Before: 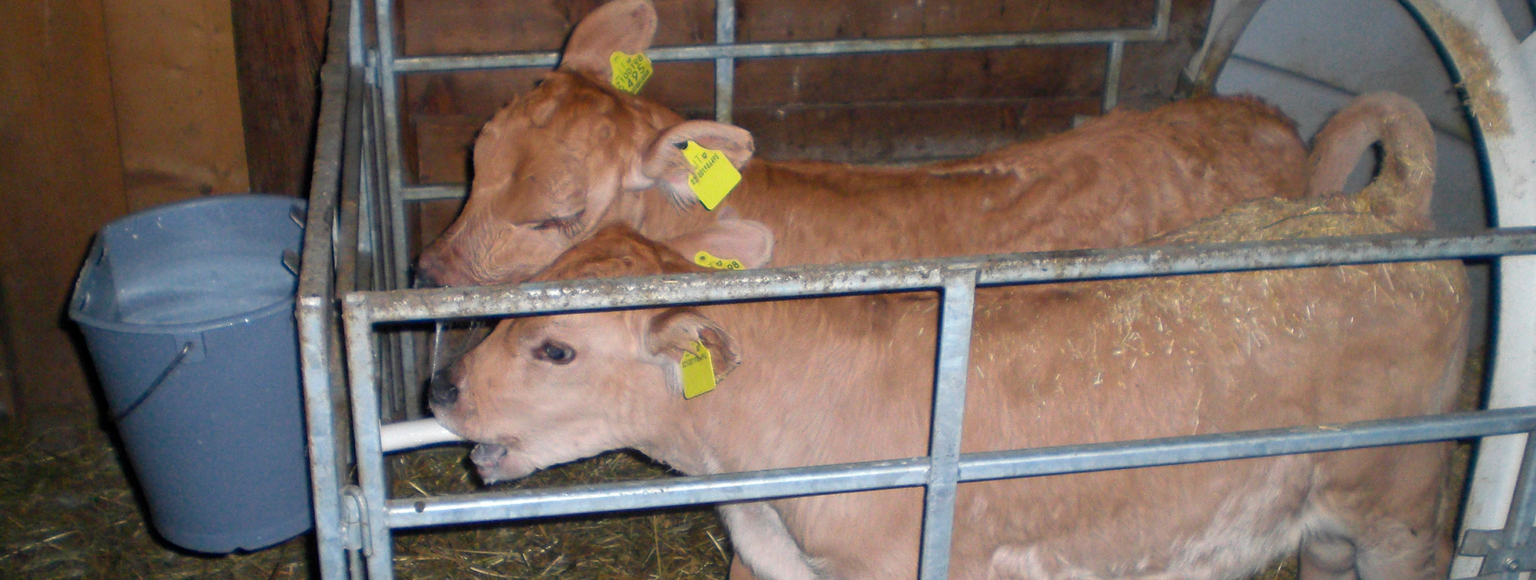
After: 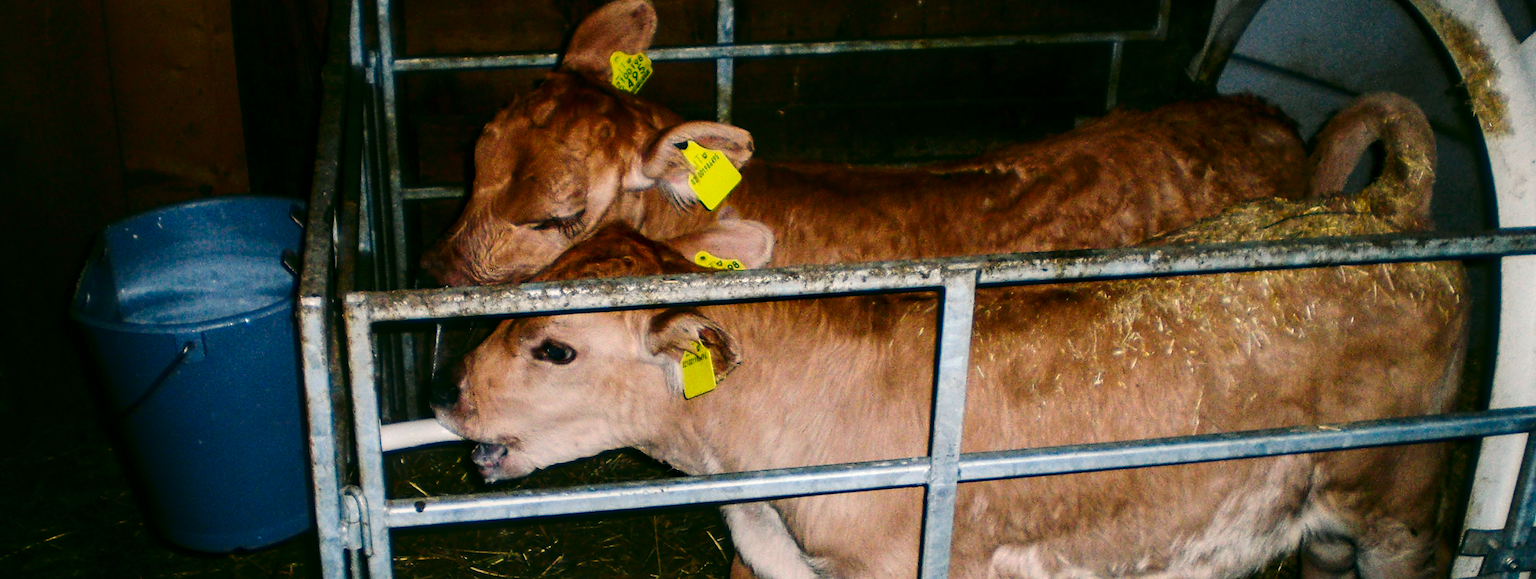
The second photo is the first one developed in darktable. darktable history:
color correction: highlights a* 4.02, highlights b* 4.98, shadows a* -7.55, shadows b* 4.98
contrast equalizer: y [[0.5, 0.488, 0.462, 0.461, 0.491, 0.5], [0.5 ×6], [0.5 ×6], [0 ×6], [0 ×6]]
local contrast: on, module defaults
tone curve: curves: ch0 [(0, 0) (0.003, 0.007) (0.011, 0.009) (0.025, 0.014) (0.044, 0.022) (0.069, 0.029) (0.1, 0.037) (0.136, 0.052) (0.177, 0.083) (0.224, 0.121) (0.277, 0.177) (0.335, 0.258) (0.399, 0.351) (0.468, 0.454) (0.543, 0.557) (0.623, 0.654) (0.709, 0.744) (0.801, 0.825) (0.898, 0.909) (1, 1)], preserve colors none
contrast brightness saturation: contrast 0.24, brightness -0.24, saturation 0.14
